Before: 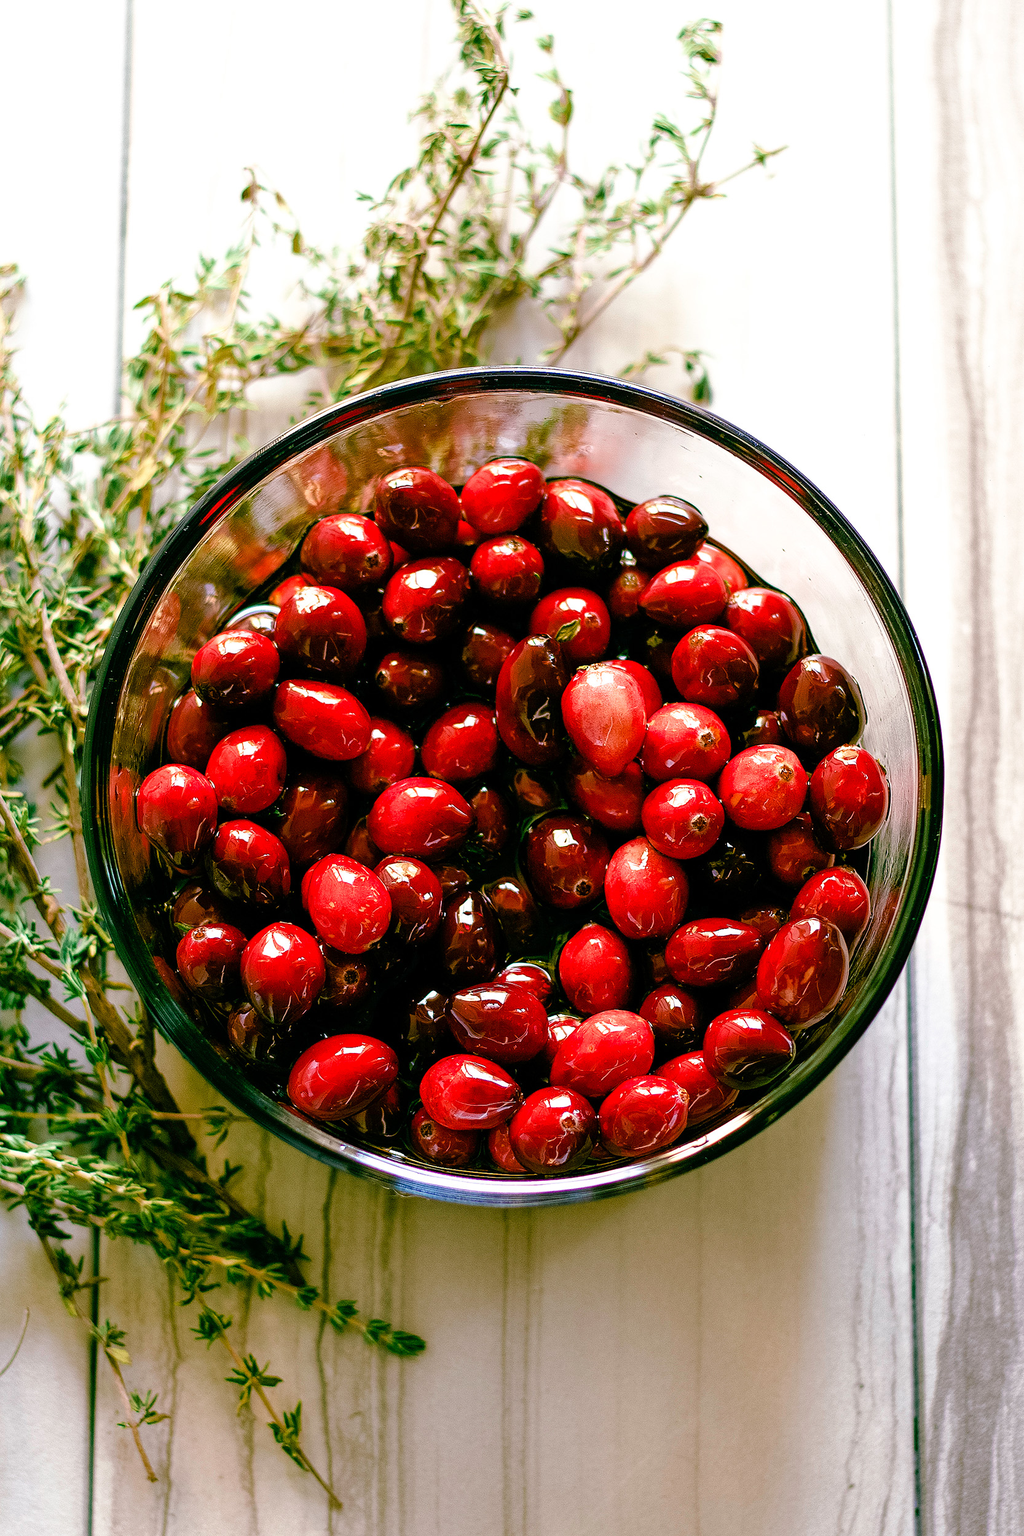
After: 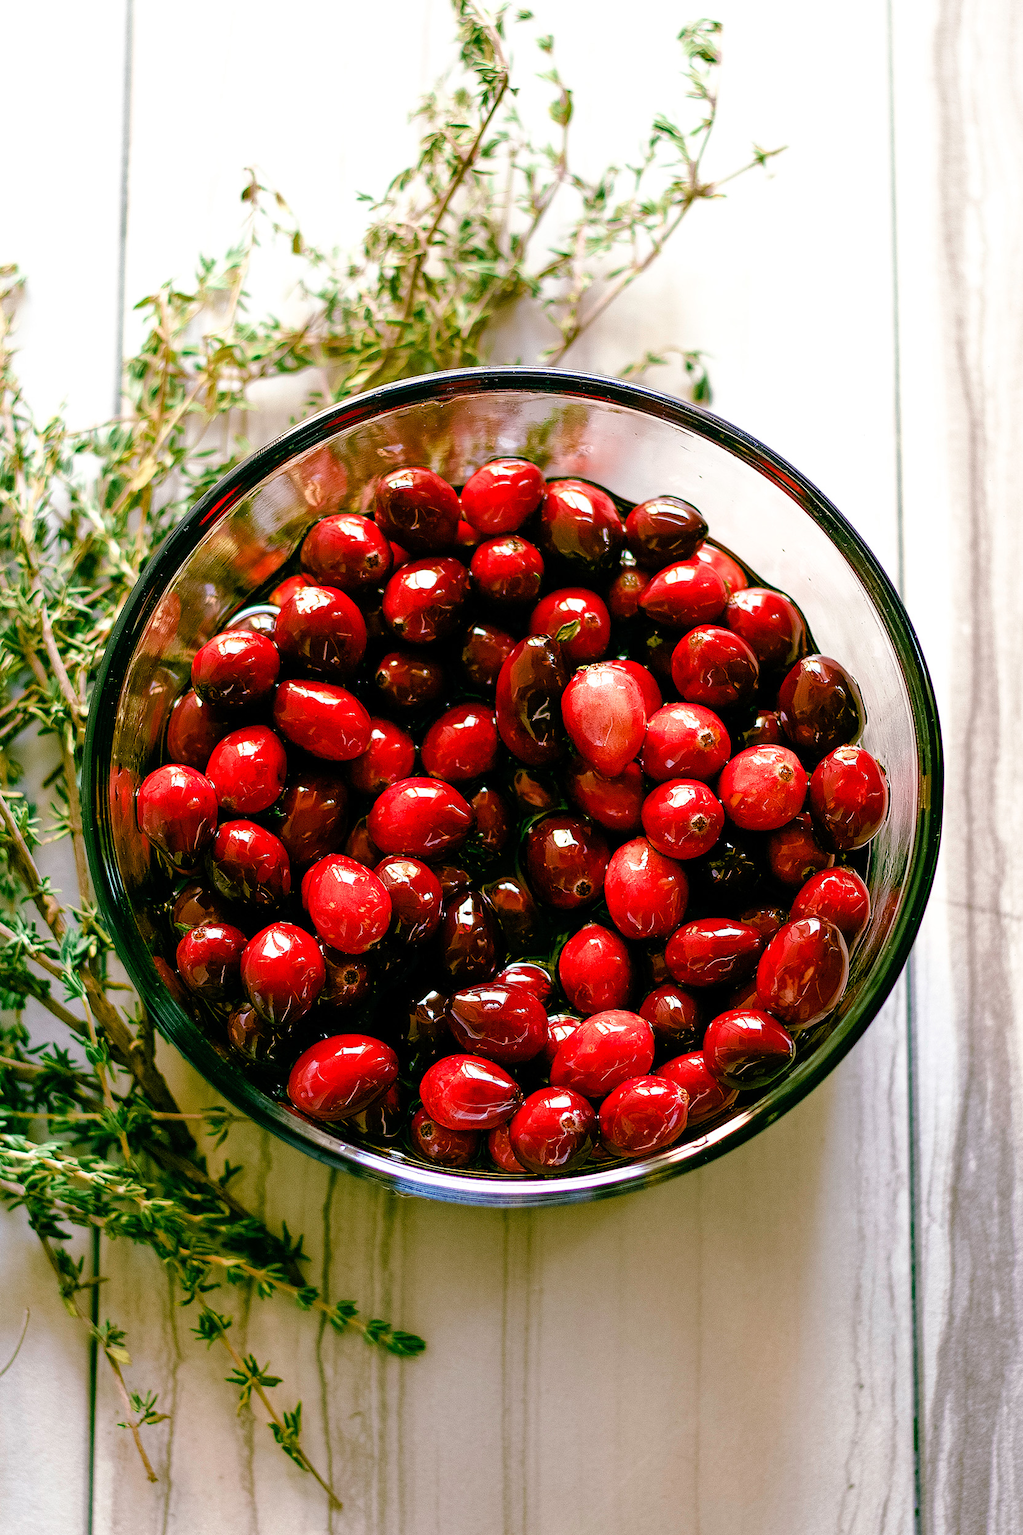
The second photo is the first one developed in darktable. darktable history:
levels: mode automatic, levels [0.246, 0.256, 0.506]
